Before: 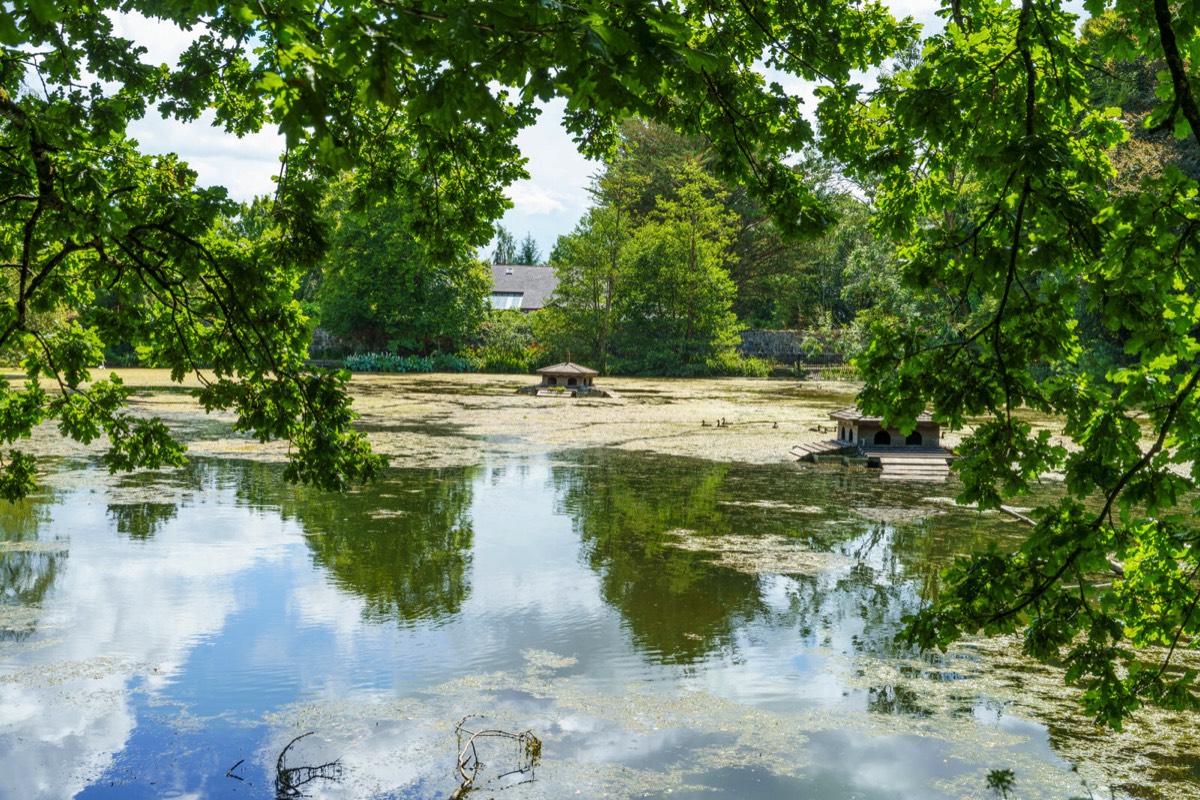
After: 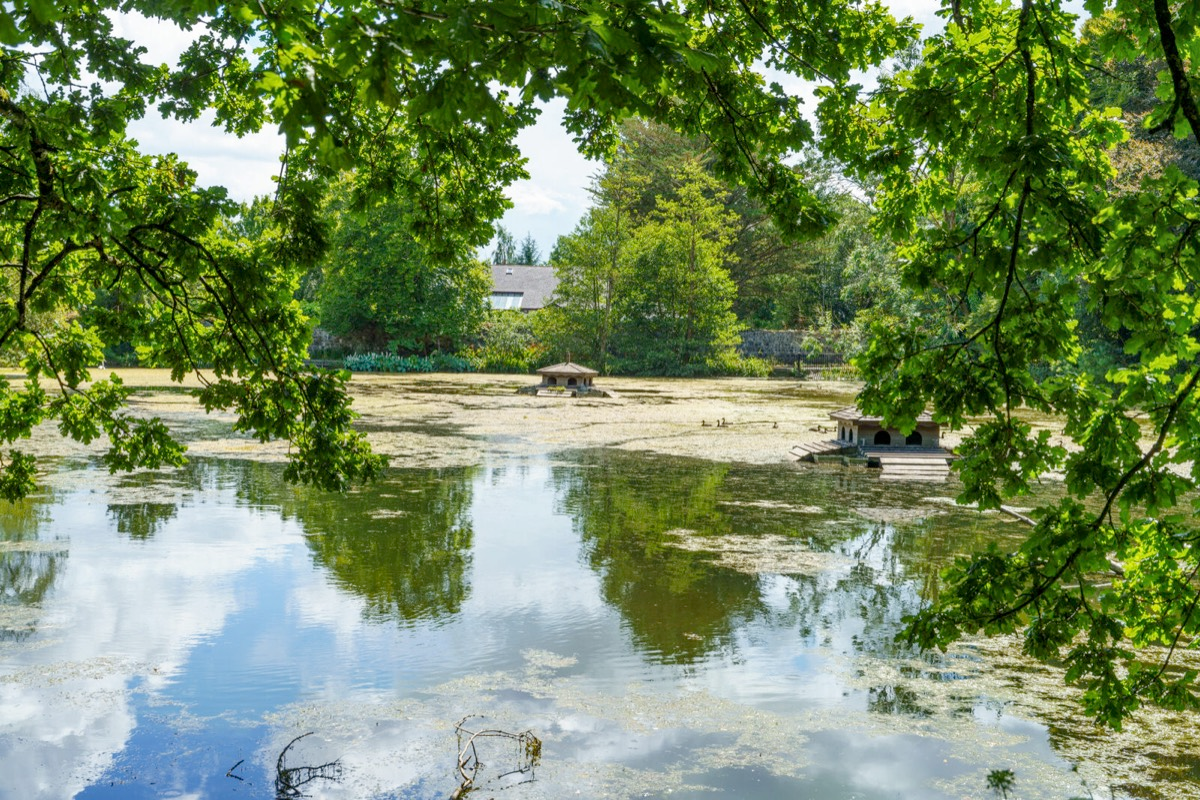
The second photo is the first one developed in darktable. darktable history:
shadows and highlights: shadows 37.8, highlights -27.54, soften with gaussian
